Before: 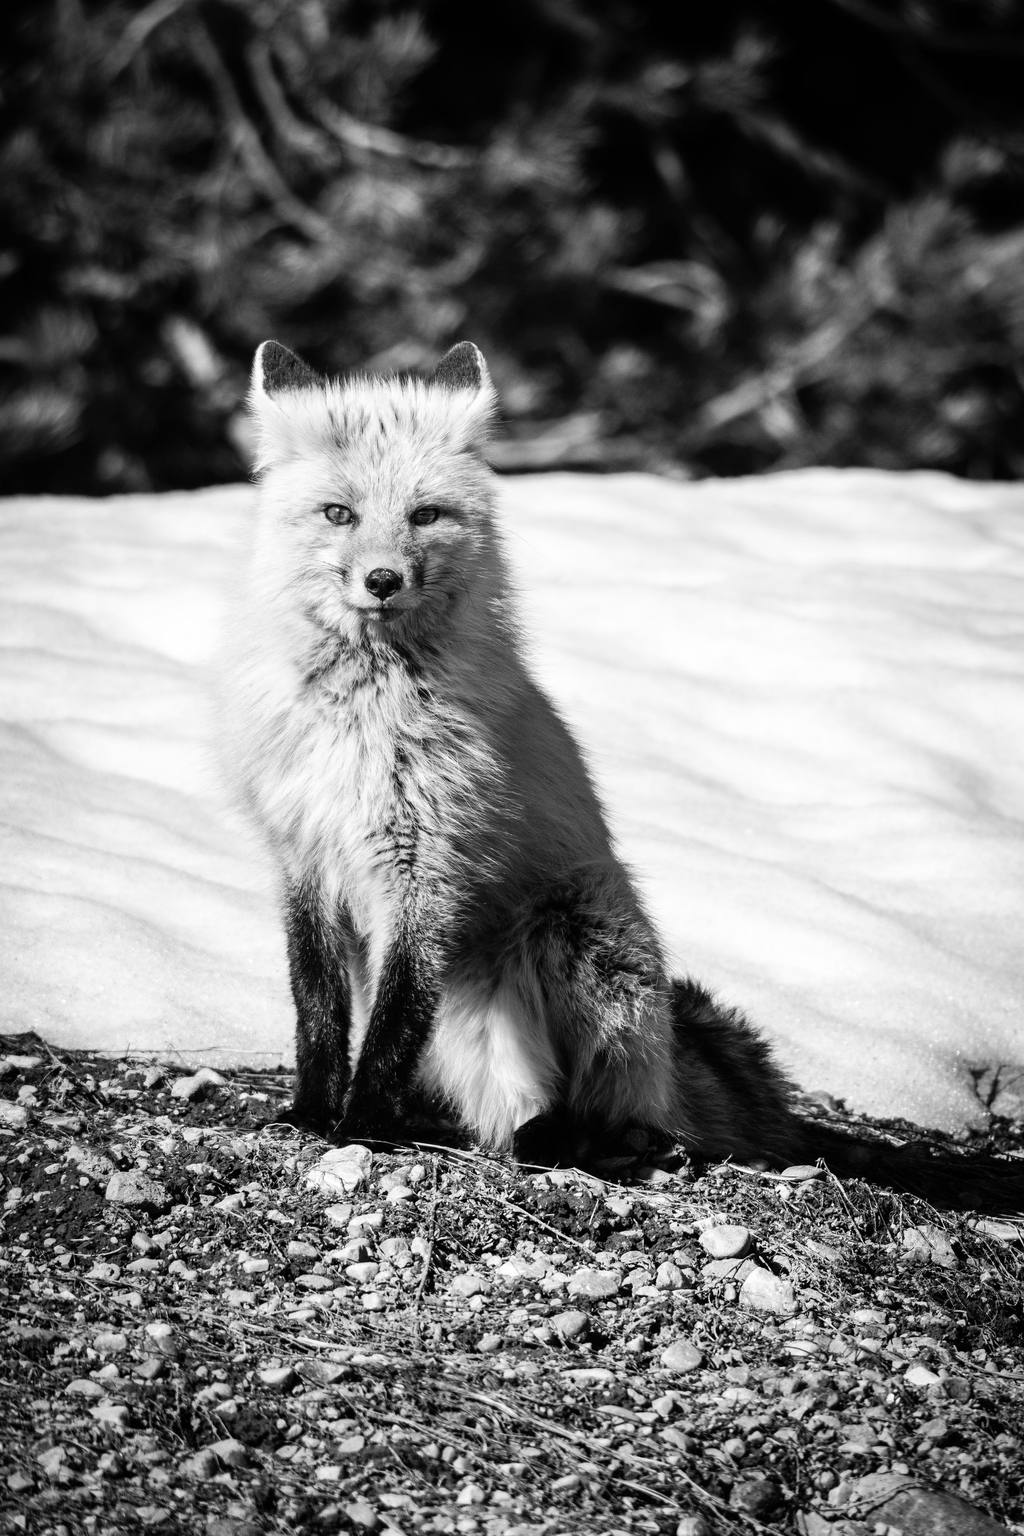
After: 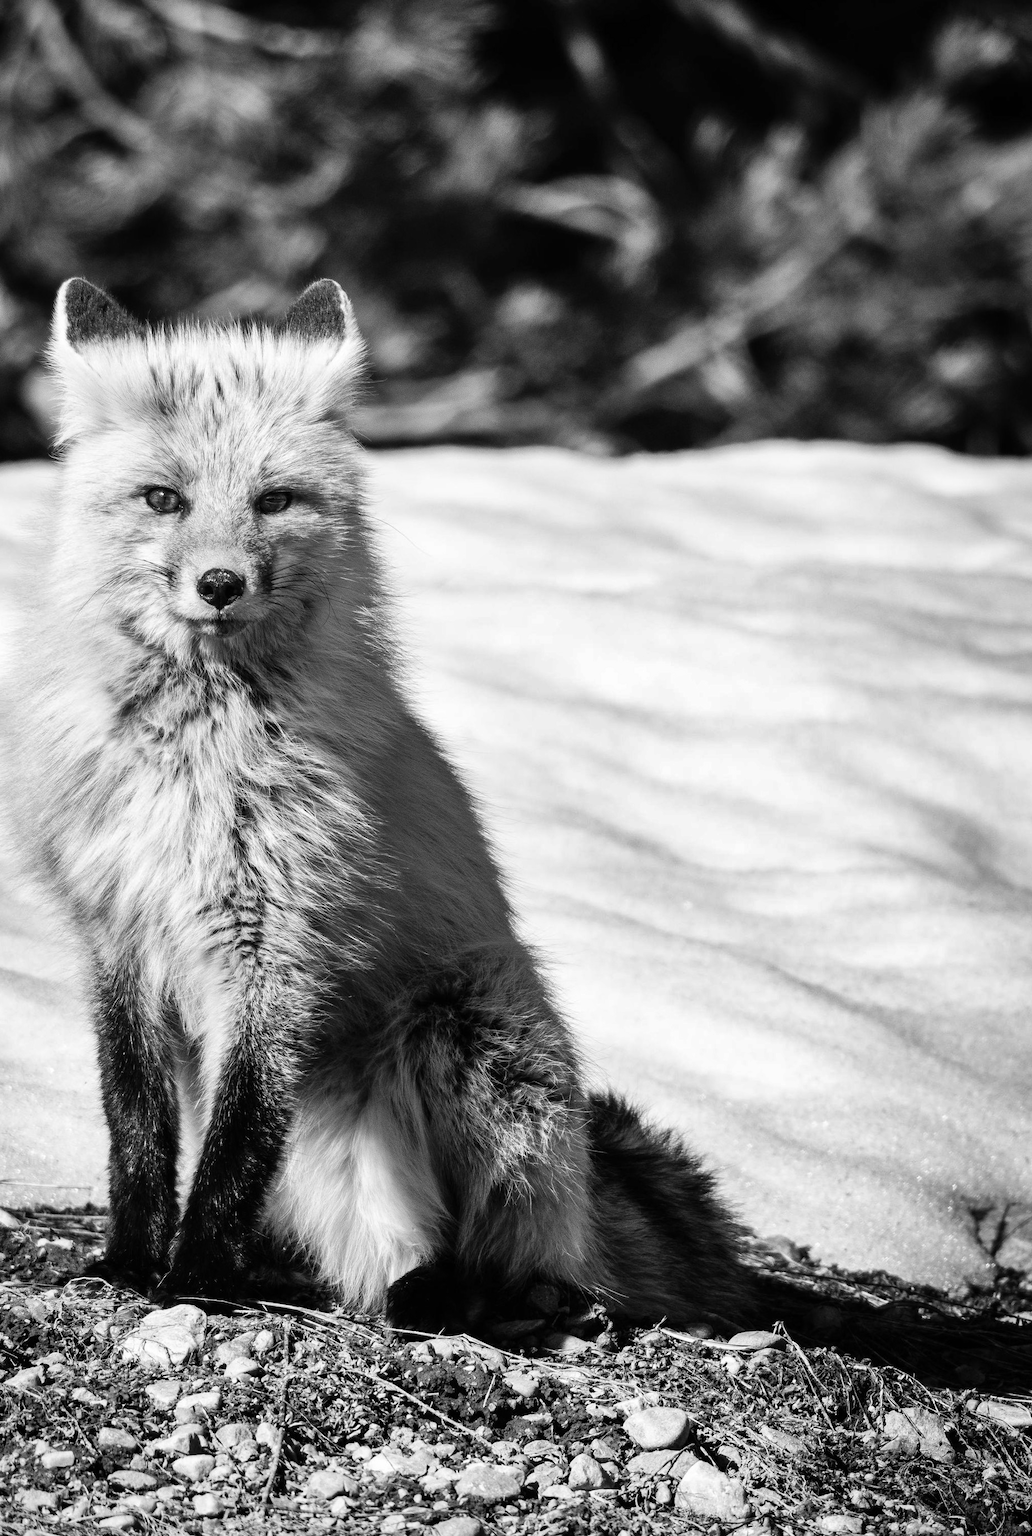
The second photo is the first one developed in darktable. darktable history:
shadows and highlights: shadows 39.47, highlights -55.26, low approximation 0.01, soften with gaussian
crop and rotate: left 20.602%, top 8.052%, right 0.441%, bottom 13.62%
